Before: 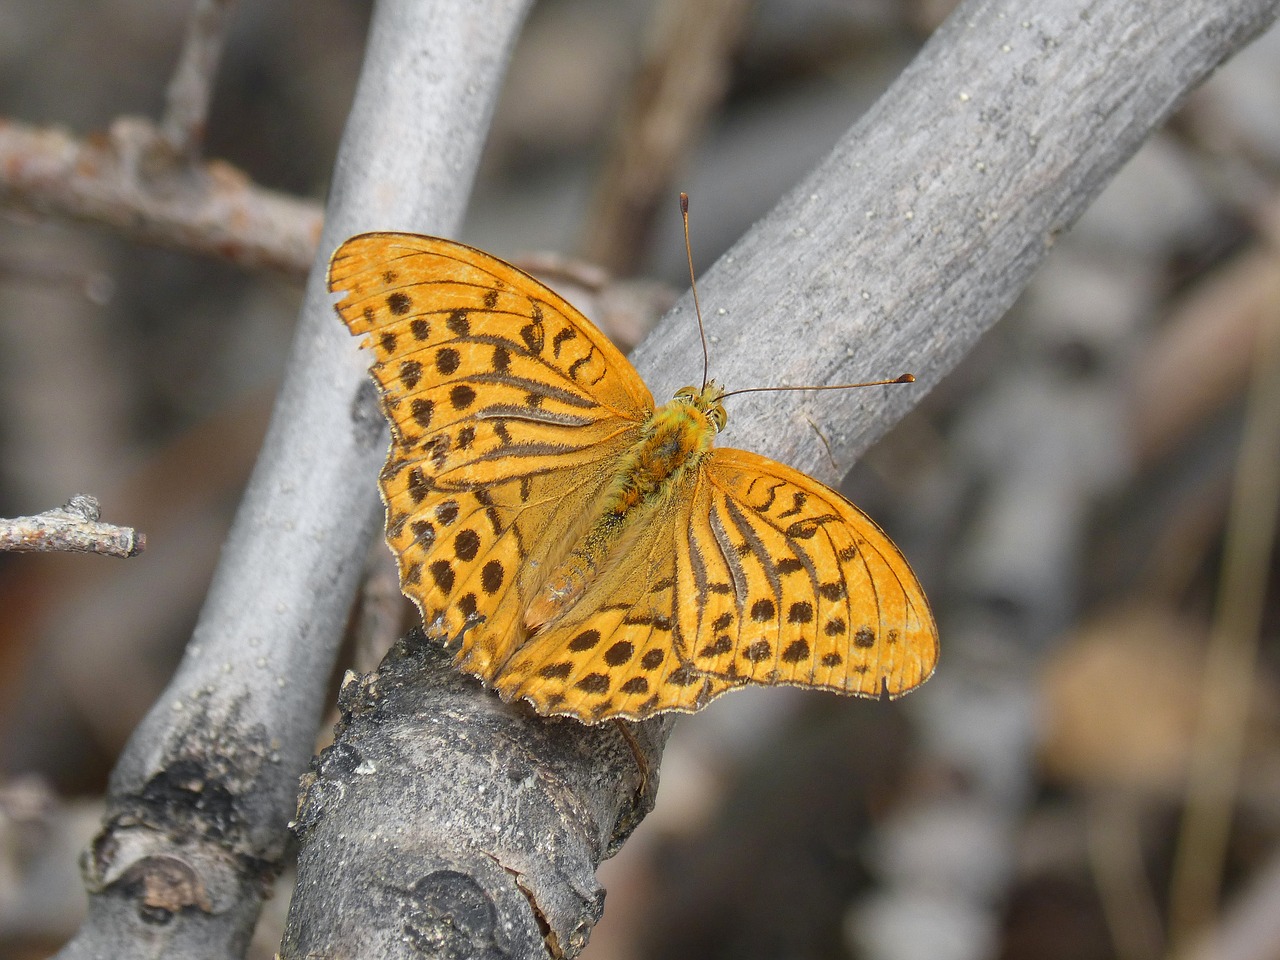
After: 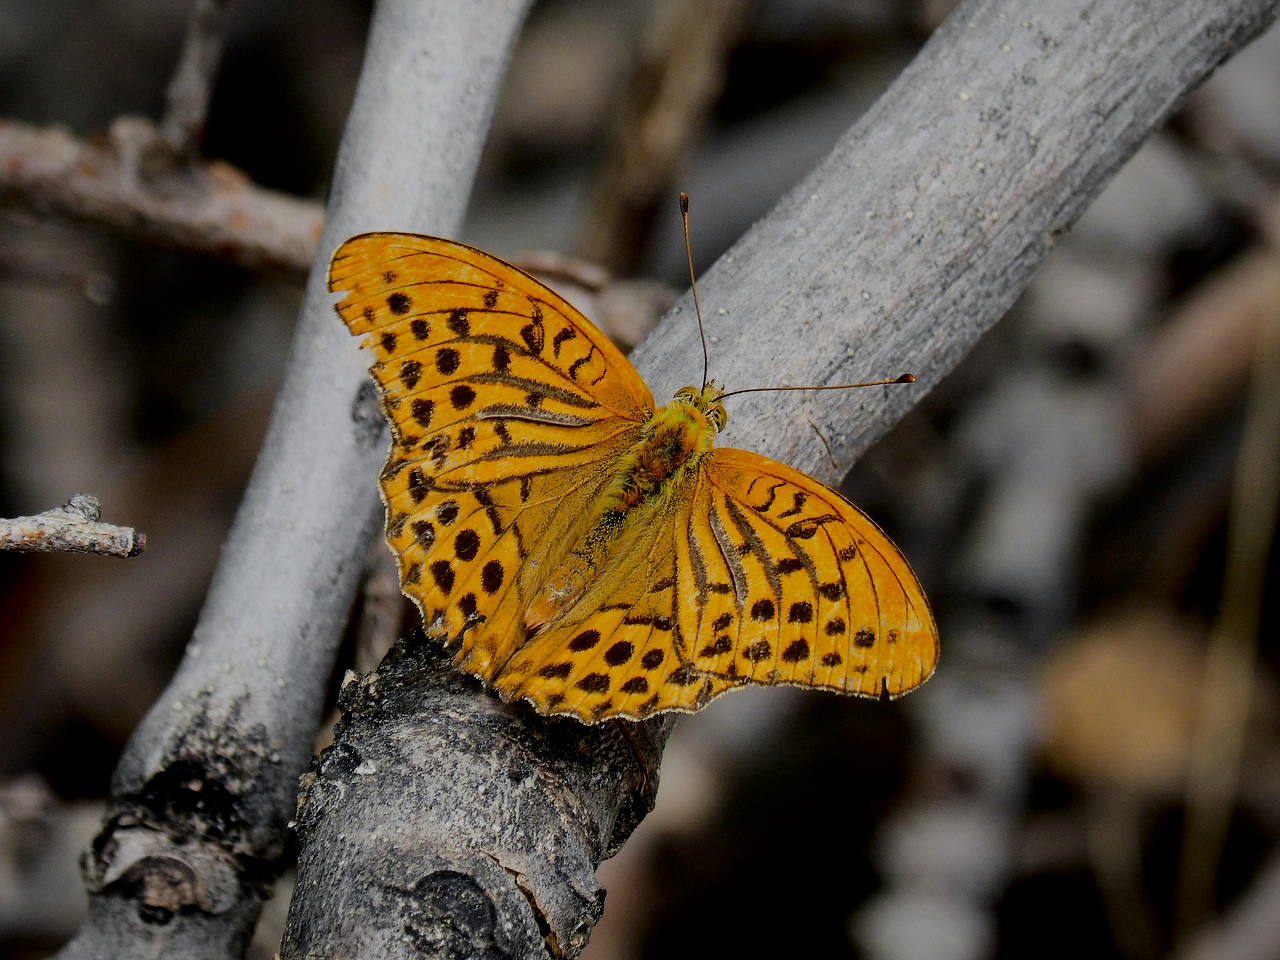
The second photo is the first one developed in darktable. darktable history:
vignetting: fall-off start 100%, brightness -0.282, width/height ratio 1.31
filmic rgb: black relative exposure -3.21 EV, white relative exposure 7.02 EV, hardness 1.46, contrast 1.35
contrast brightness saturation: contrast 0.1, brightness -0.26, saturation 0.14
